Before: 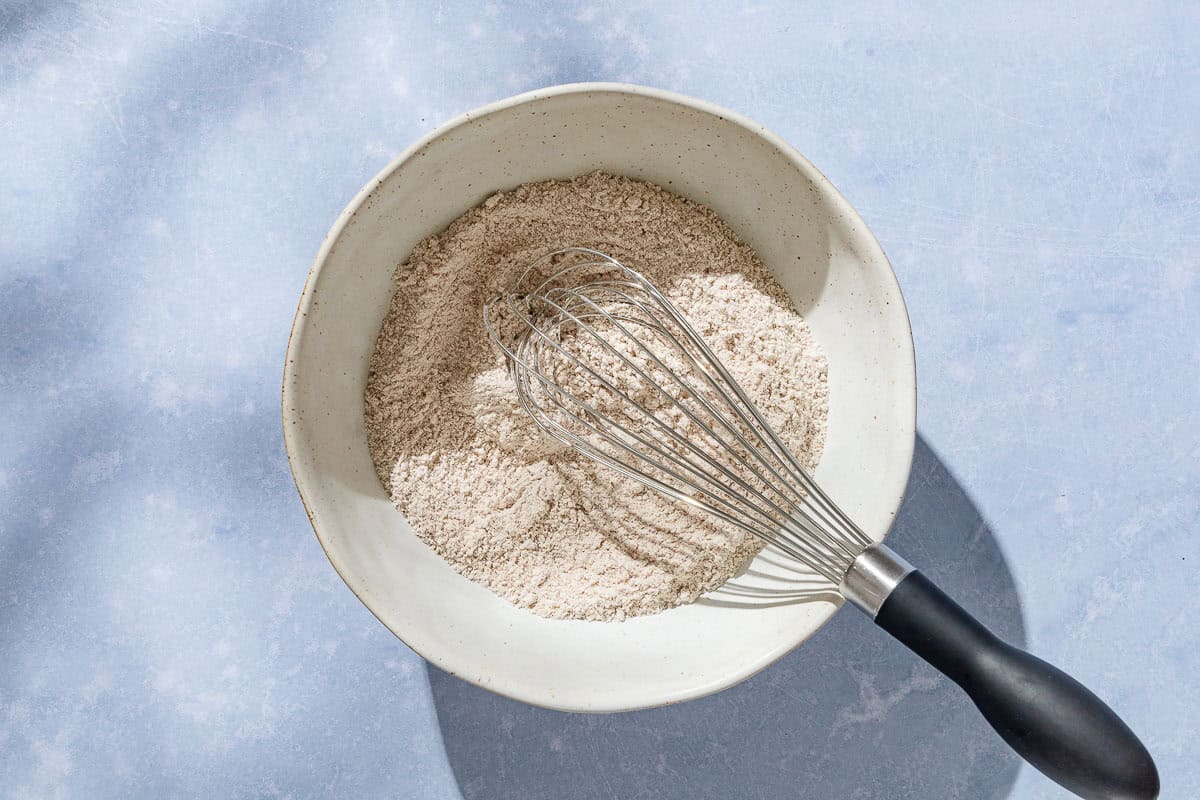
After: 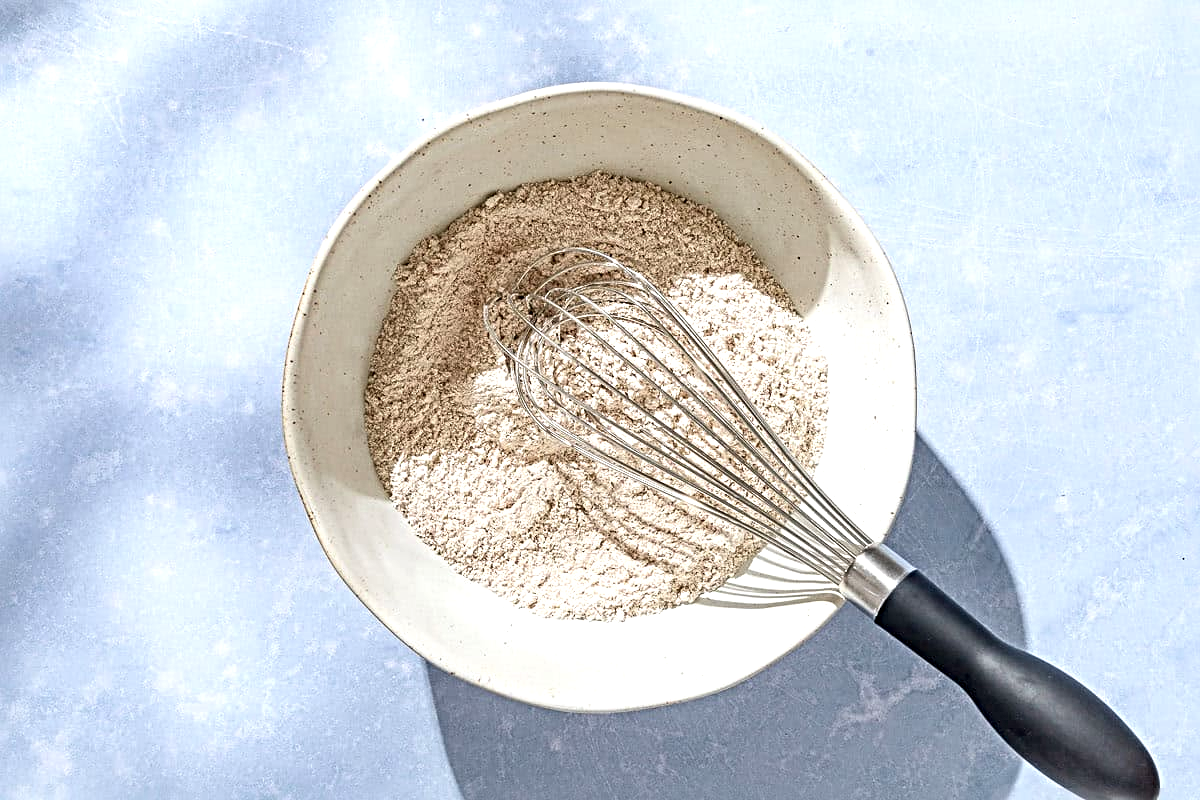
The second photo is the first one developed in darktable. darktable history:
sharpen: radius 4.844
exposure: black level correction 0.001, exposure 0.499 EV, compensate highlight preservation false
